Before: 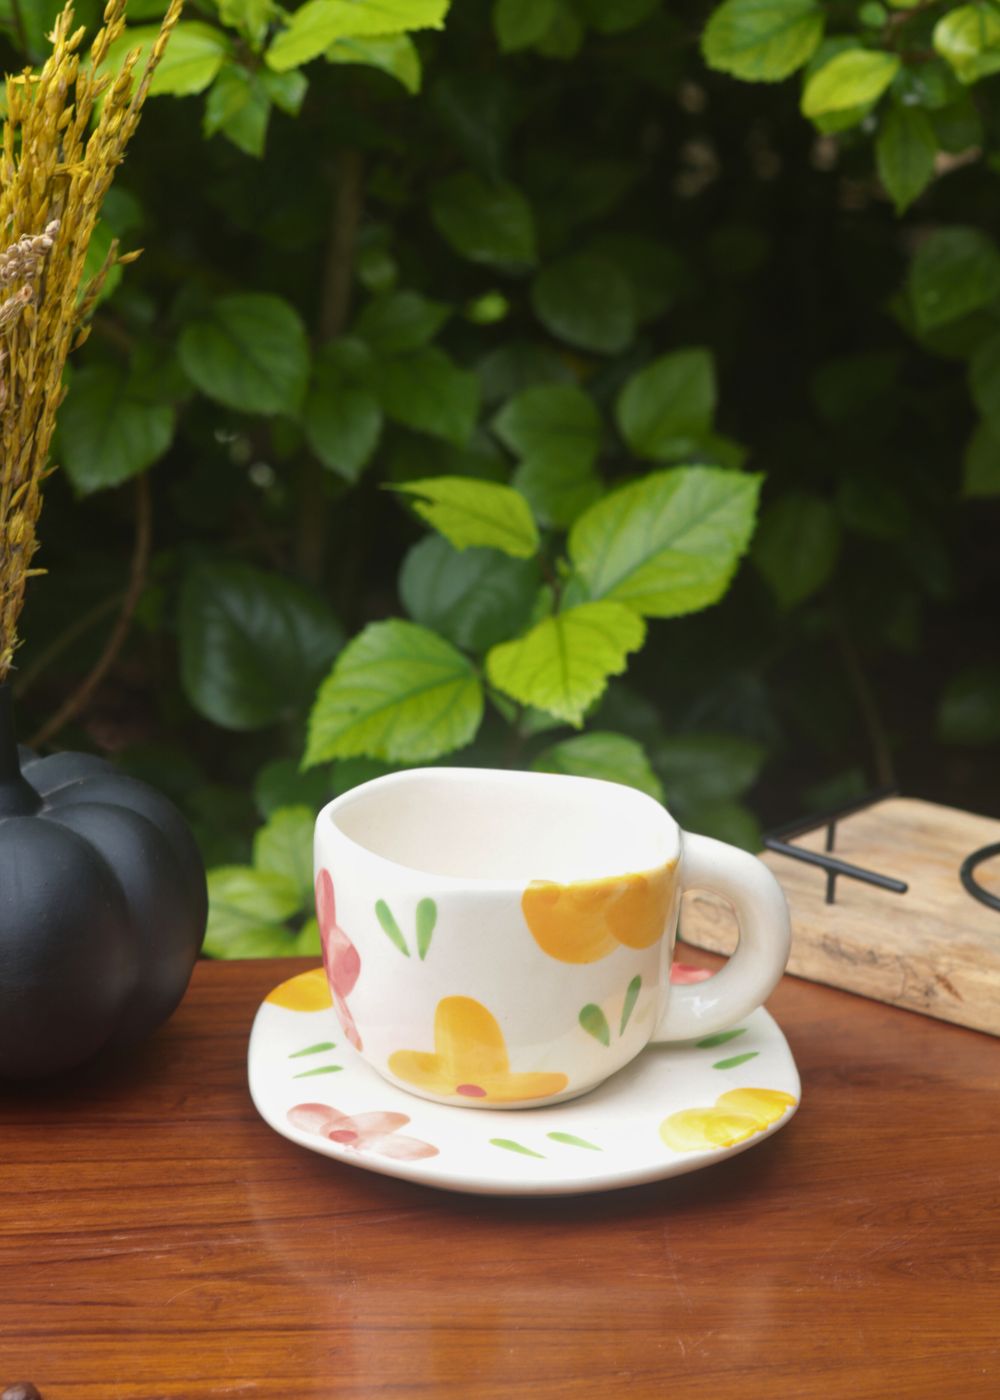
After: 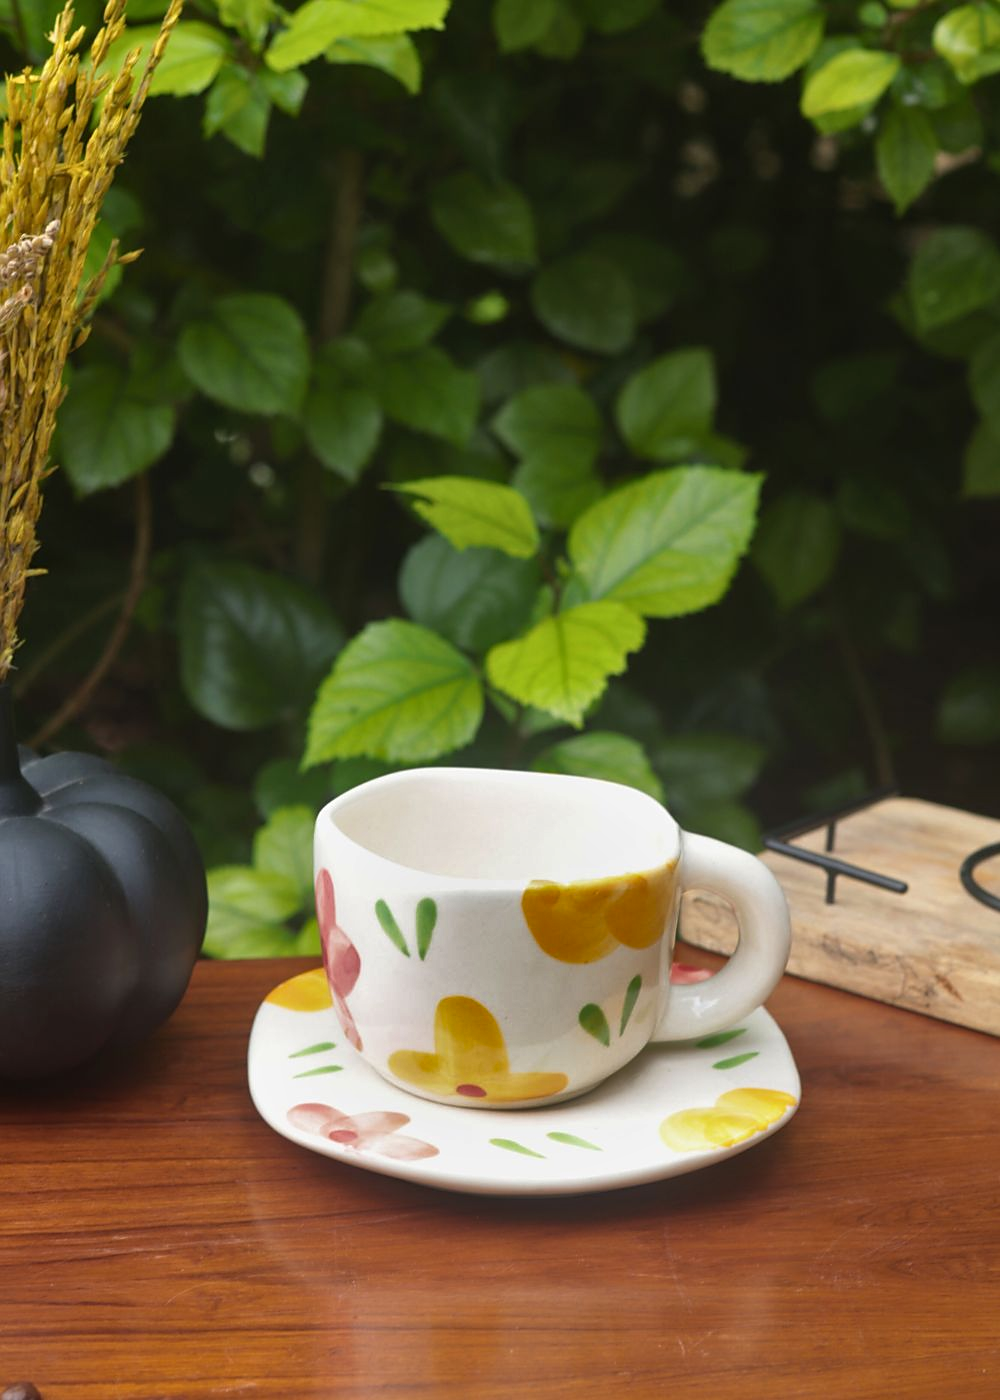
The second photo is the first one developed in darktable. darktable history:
sharpen: radius 1.864, amount 0.398, threshold 1.271
shadows and highlights: shadows 24.5, highlights -78.15, soften with gaussian
